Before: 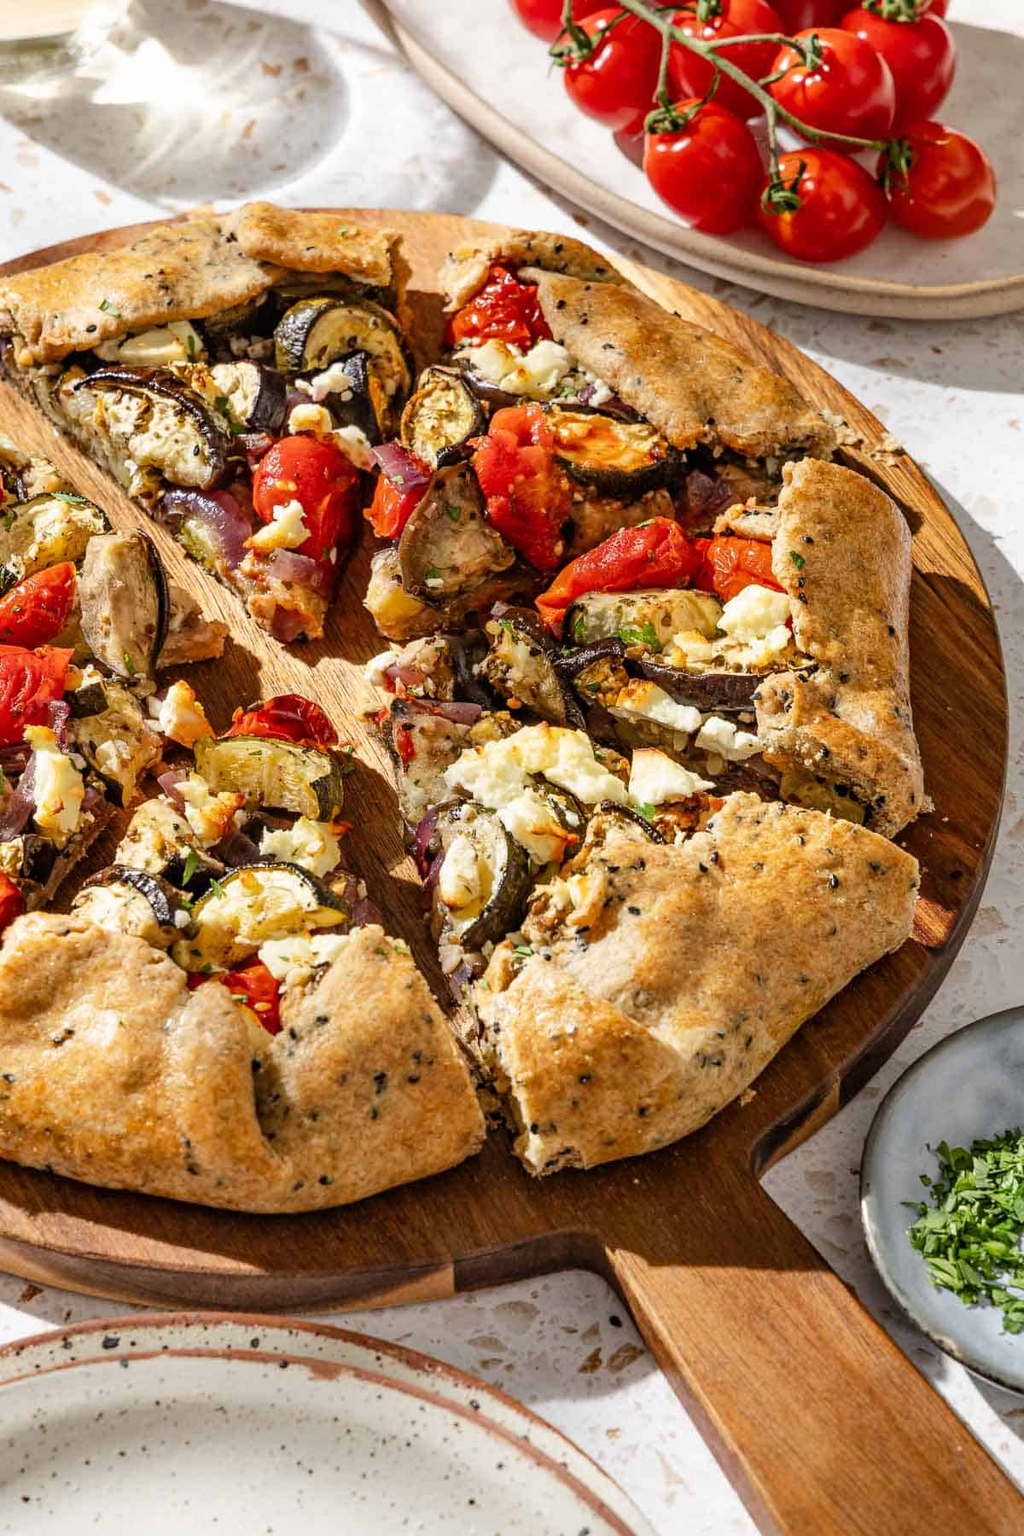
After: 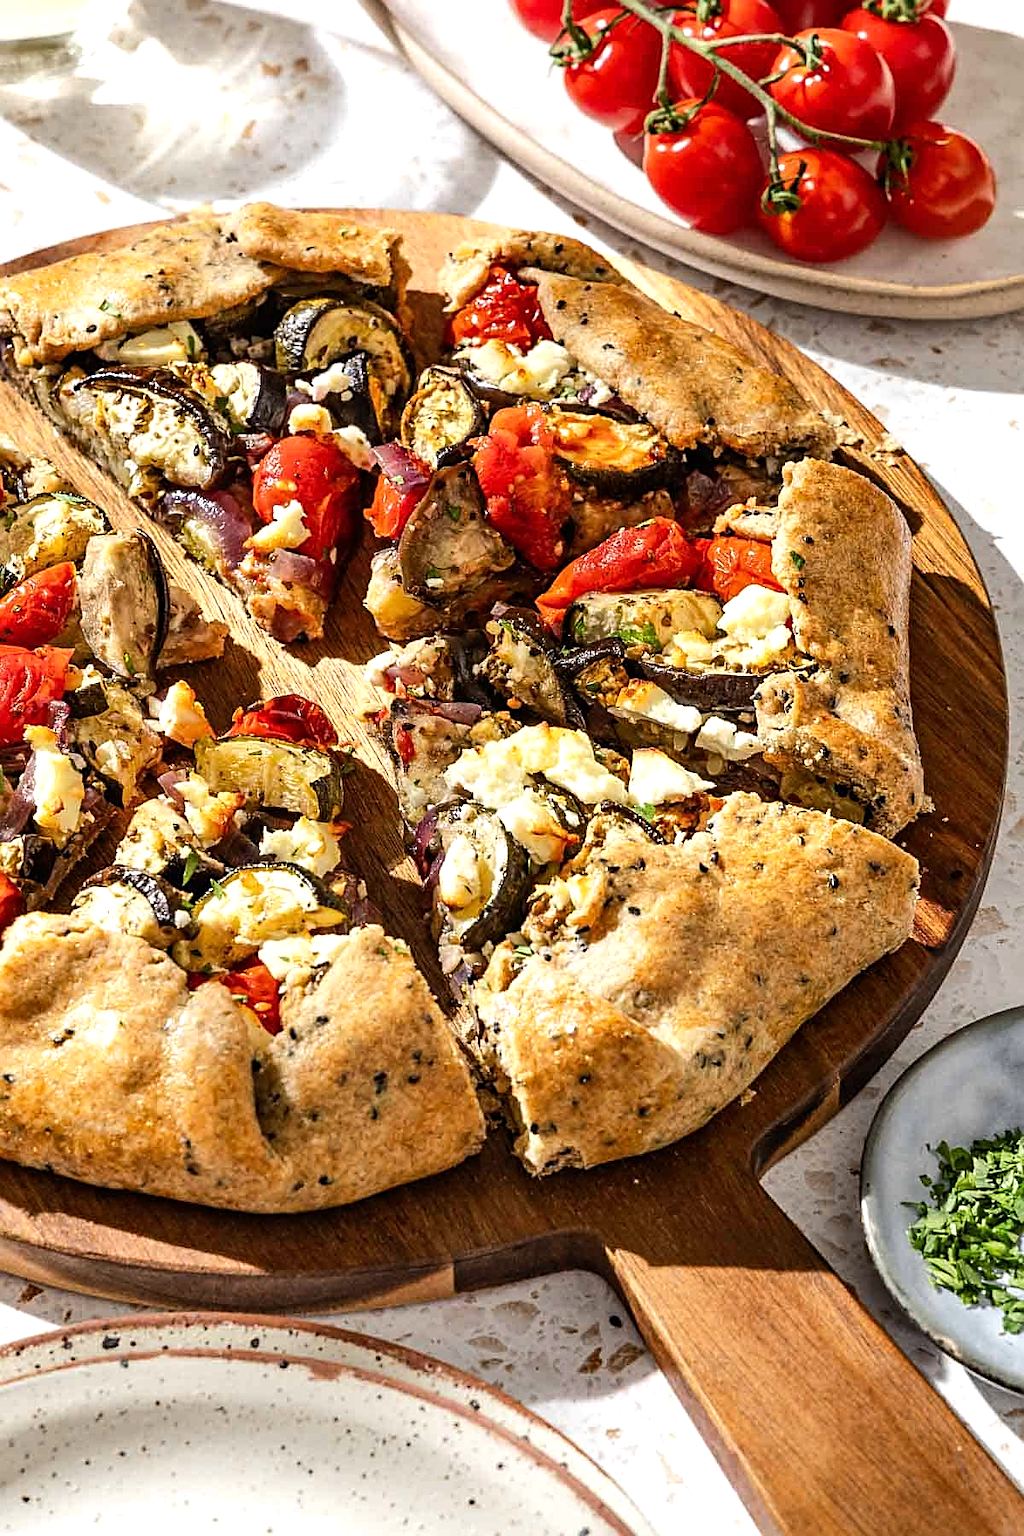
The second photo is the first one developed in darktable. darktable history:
sharpen: on, module defaults
tone equalizer: -8 EV -0.417 EV, -7 EV -0.389 EV, -6 EV -0.333 EV, -5 EV -0.222 EV, -3 EV 0.222 EV, -2 EV 0.333 EV, -1 EV 0.389 EV, +0 EV 0.417 EV, edges refinement/feathering 500, mask exposure compensation -1.57 EV, preserve details no
